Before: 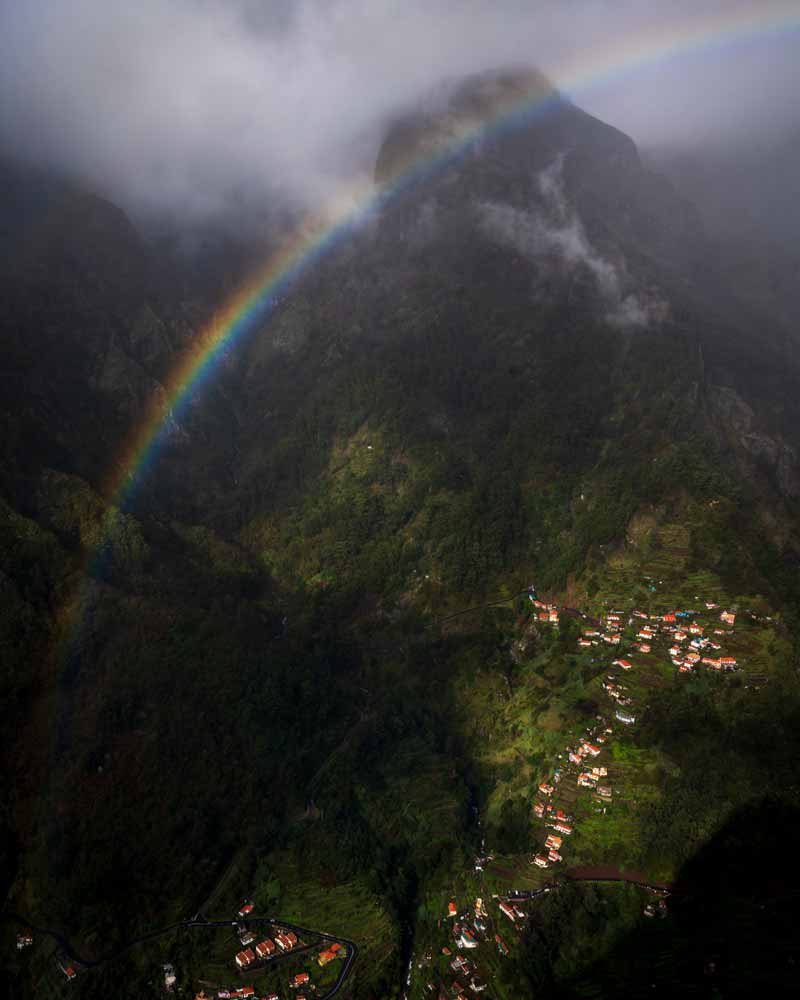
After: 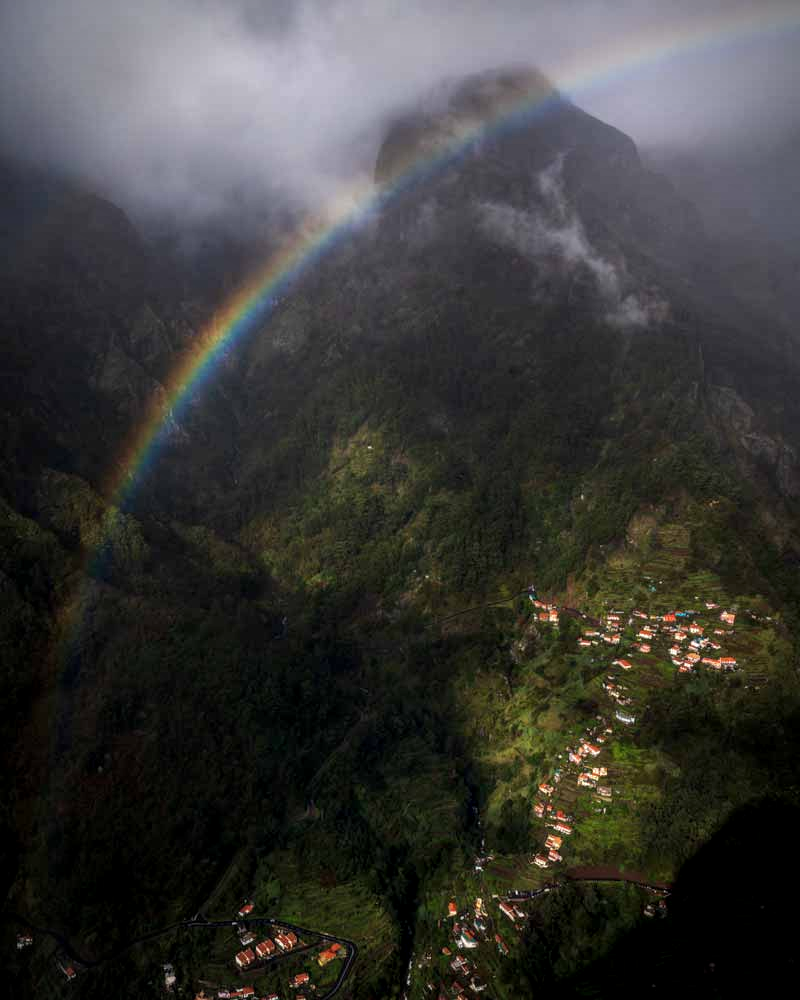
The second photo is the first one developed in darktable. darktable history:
local contrast: on, module defaults
vignetting: fall-off start 91.19%
